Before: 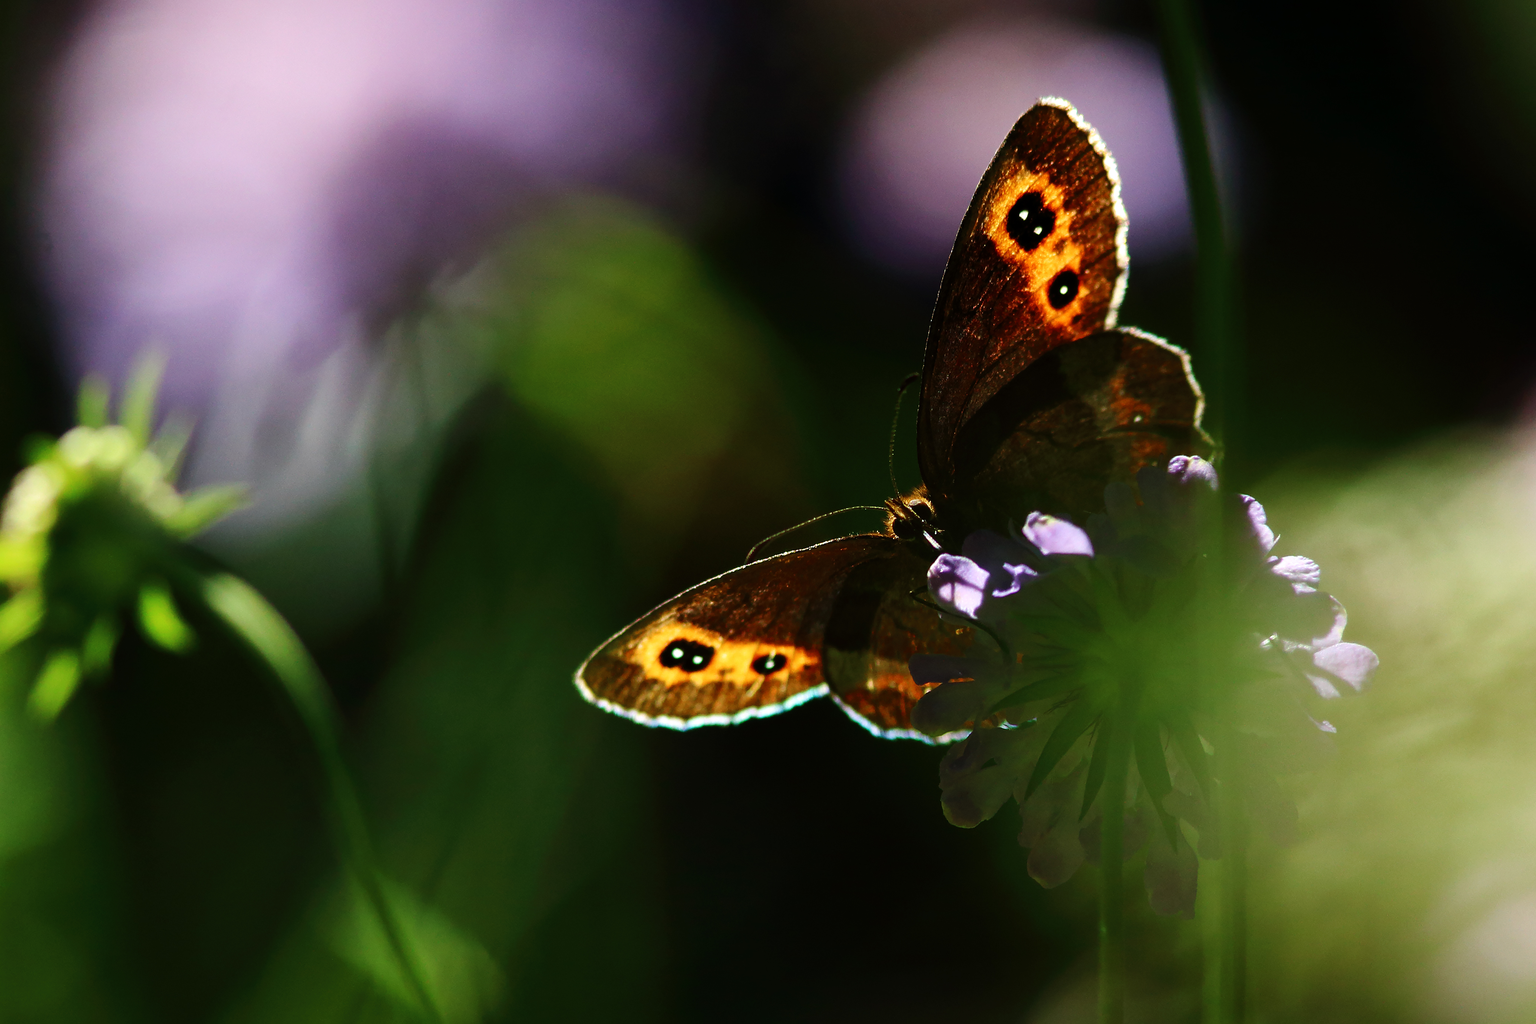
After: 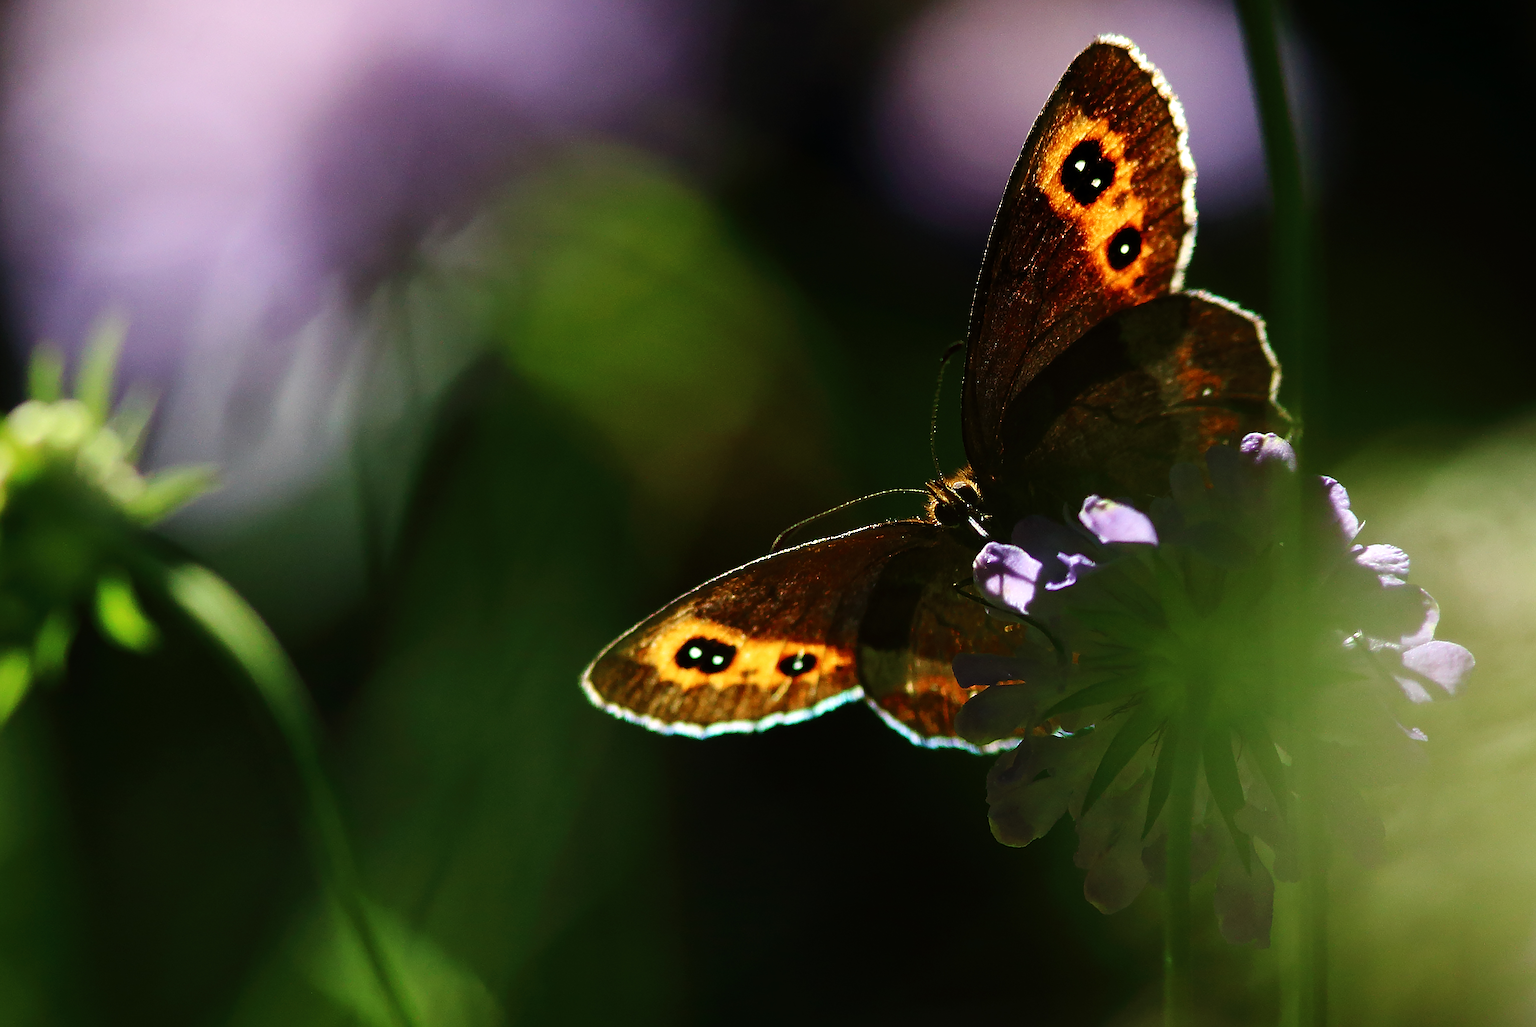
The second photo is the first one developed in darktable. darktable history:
sharpen: on, module defaults
crop: left 3.422%, top 6.489%, right 6.602%, bottom 3.209%
